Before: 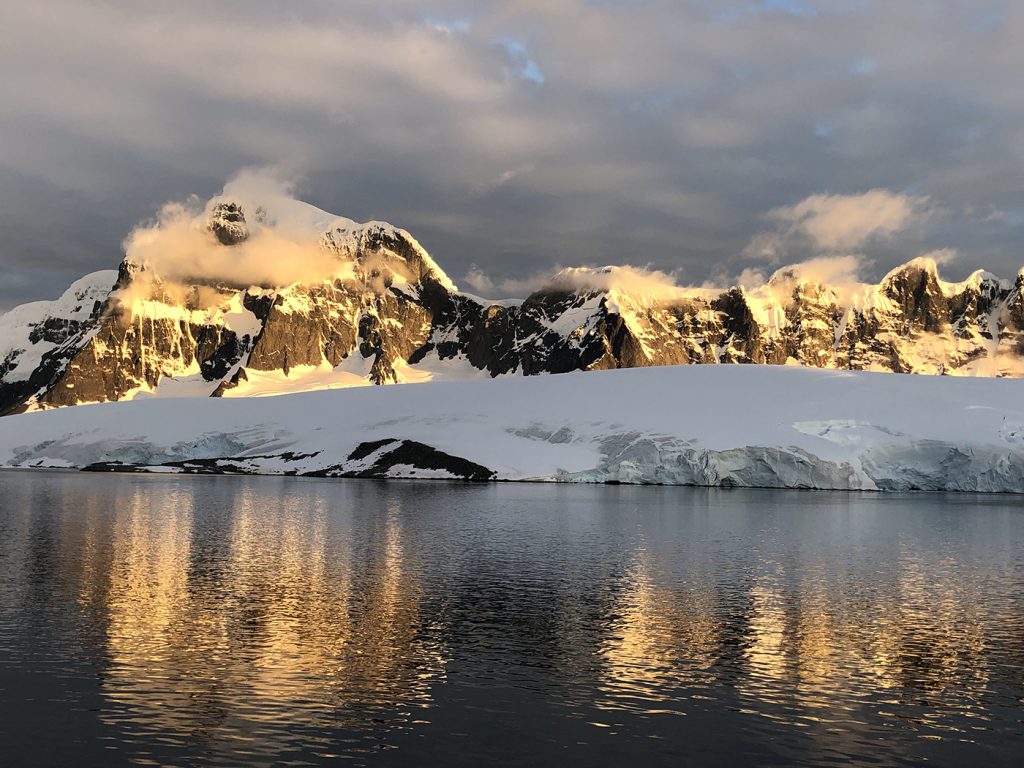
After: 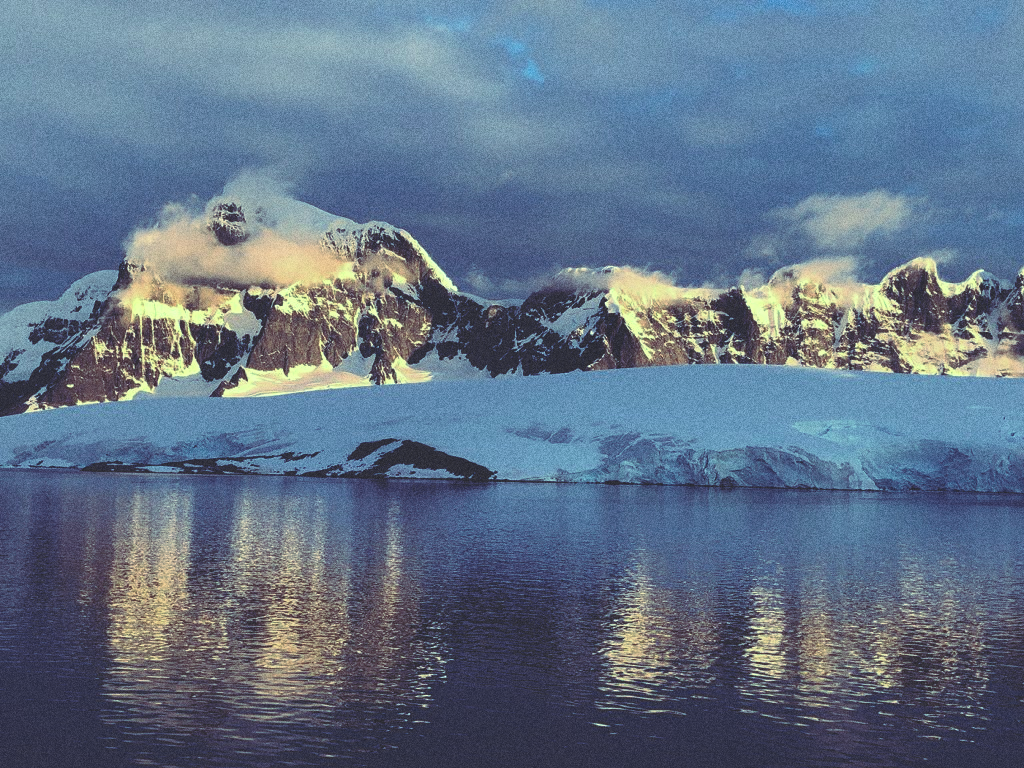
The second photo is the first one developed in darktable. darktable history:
rgb curve: curves: ch0 [(0, 0.186) (0.314, 0.284) (0.576, 0.466) (0.805, 0.691) (0.936, 0.886)]; ch1 [(0, 0.186) (0.314, 0.284) (0.581, 0.534) (0.771, 0.746) (0.936, 0.958)]; ch2 [(0, 0.216) (0.275, 0.39) (1, 1)], mode RGB, independent channels, compensate middle gray true, preserve colors none
grain: coarseness 0.09 ISO, strength 40%
